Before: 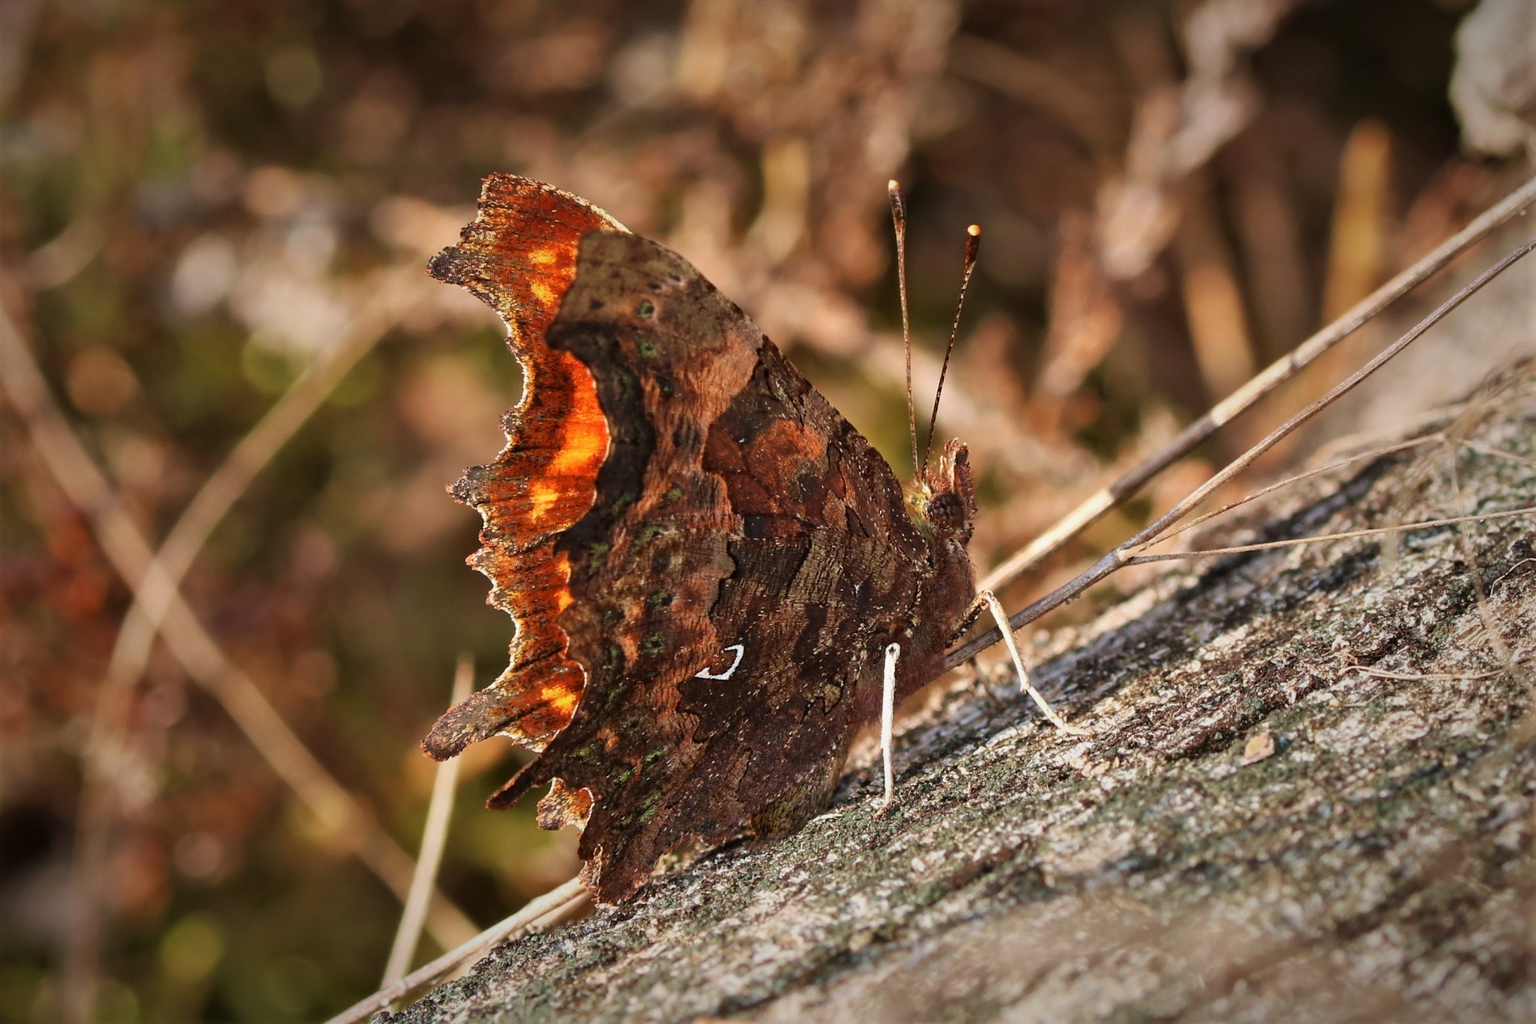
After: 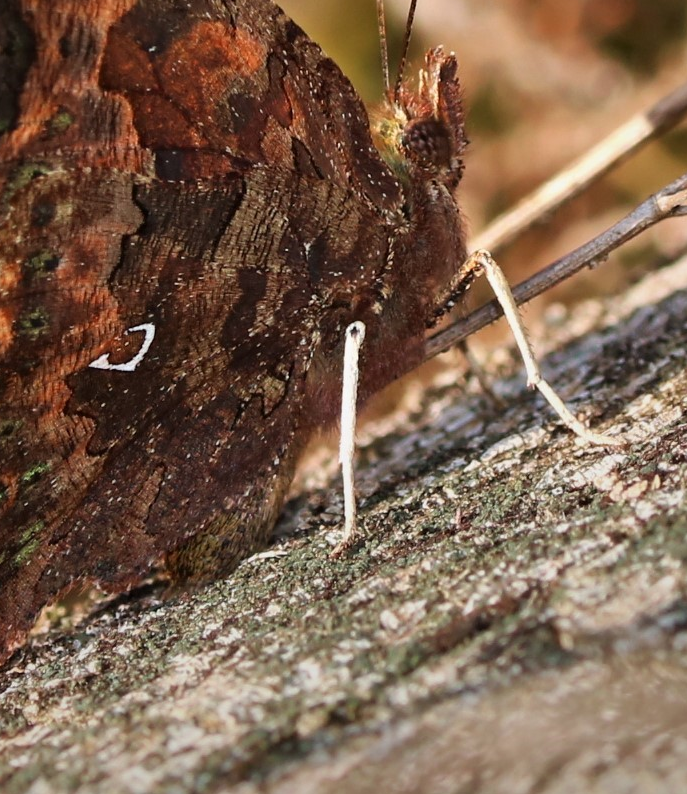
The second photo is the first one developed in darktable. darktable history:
crop: left 40.943%, top 39.497%, right 25.81%, bottom 2.824%
